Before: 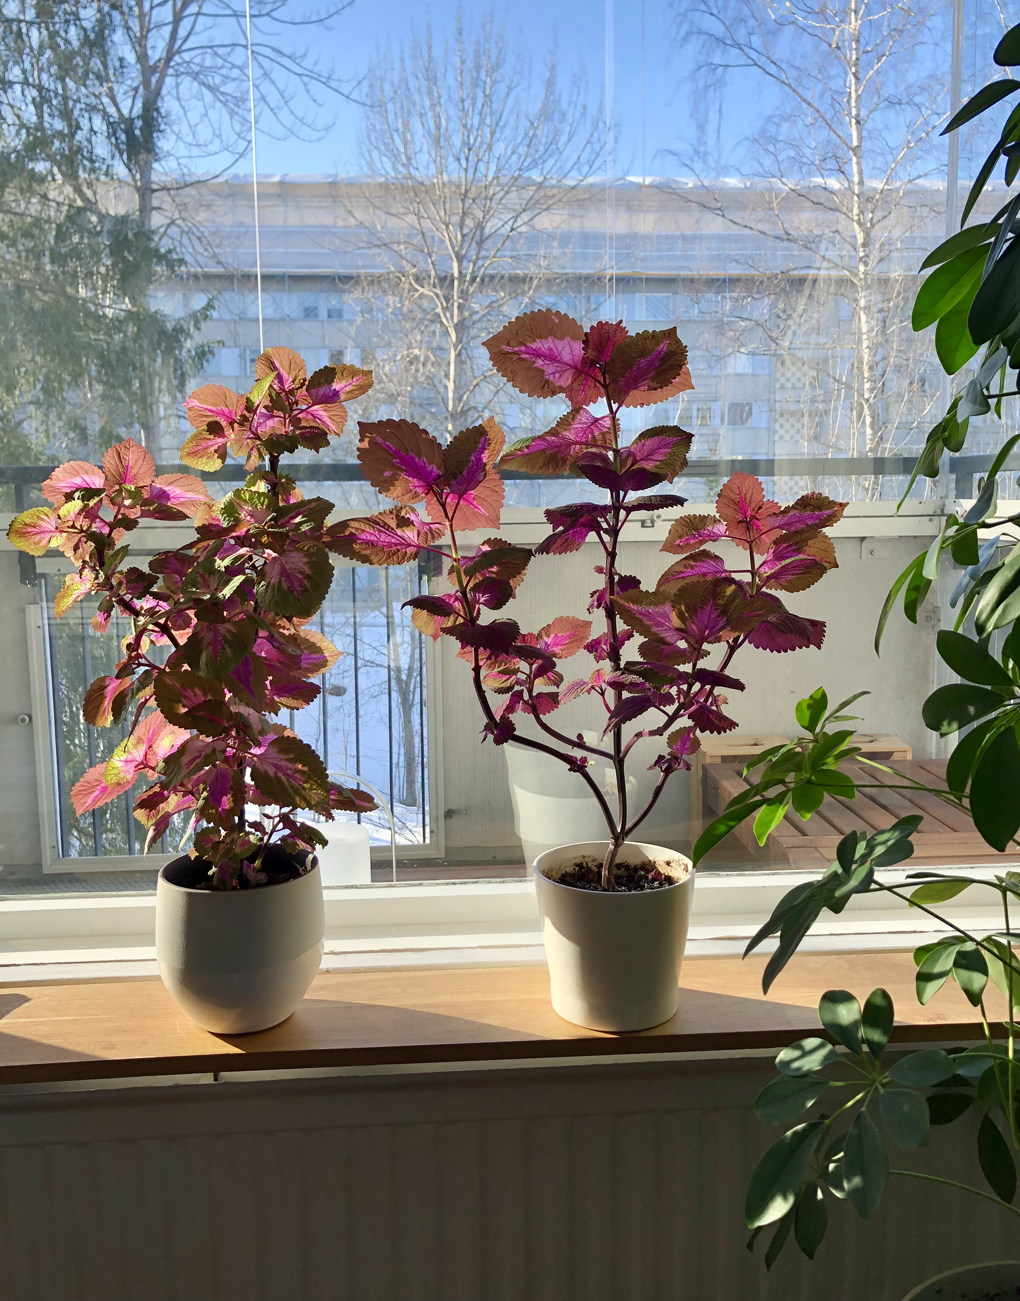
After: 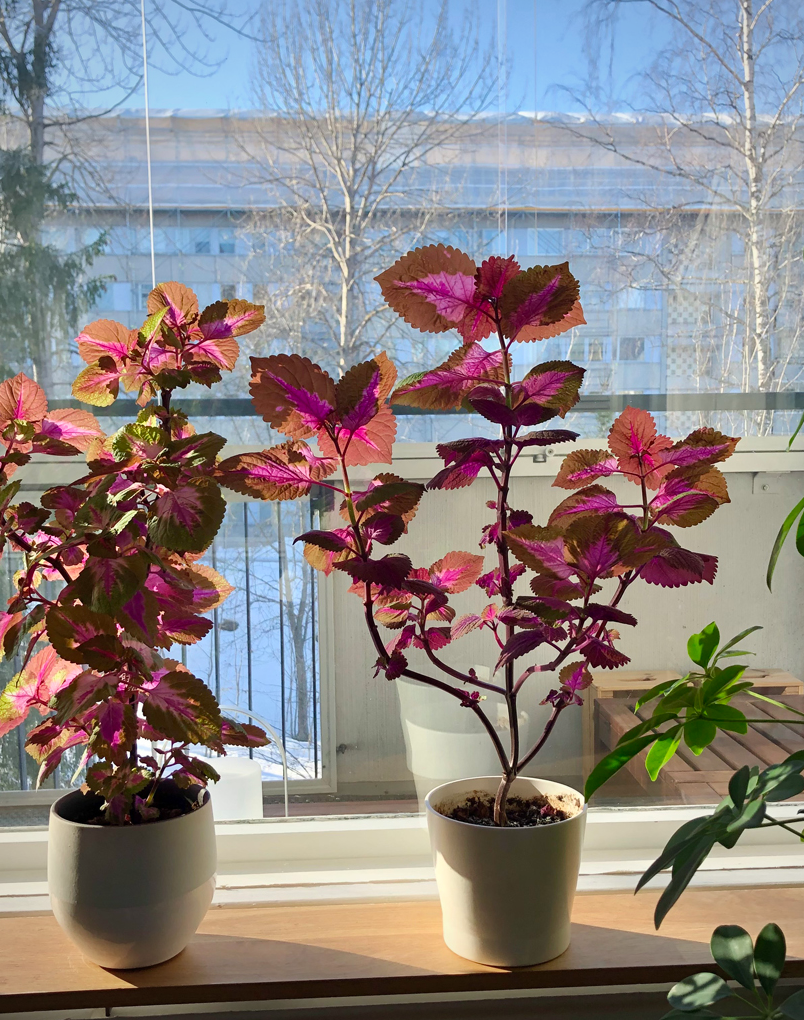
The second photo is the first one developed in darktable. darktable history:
vignetting: fall-off start 74.64%, fall-off radius 65.79%, brightness -0.407, saturation -0.306, unbound false
crop and rotate: left 10.63%, top 5.069%, right 10.449%, bottom 16.487%
